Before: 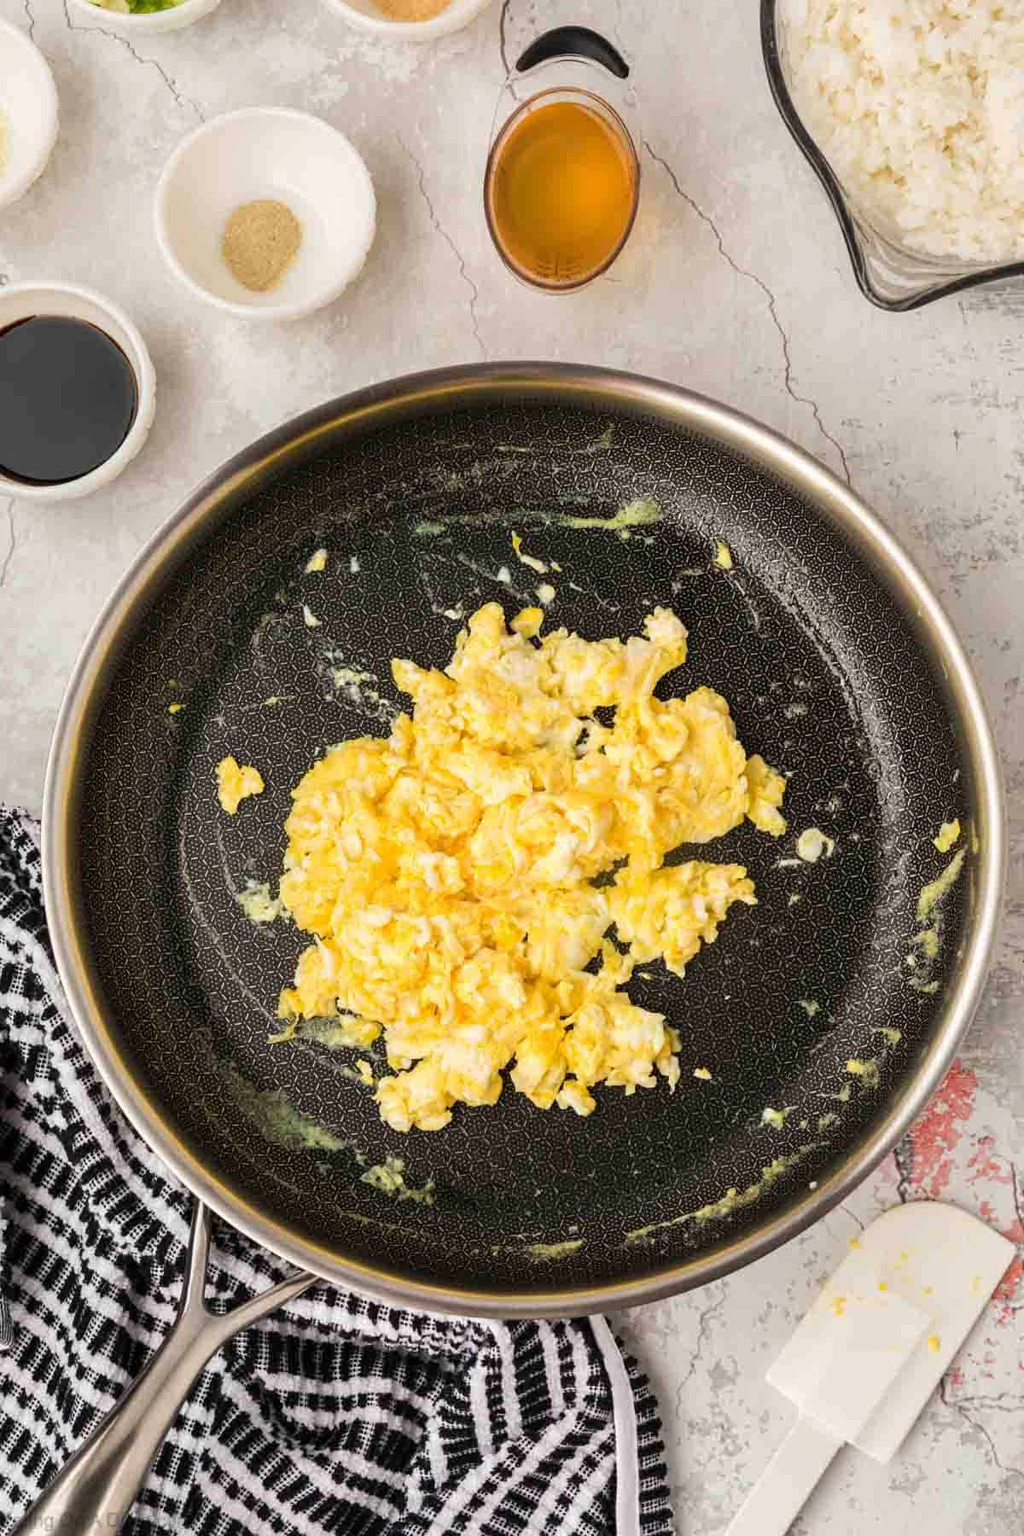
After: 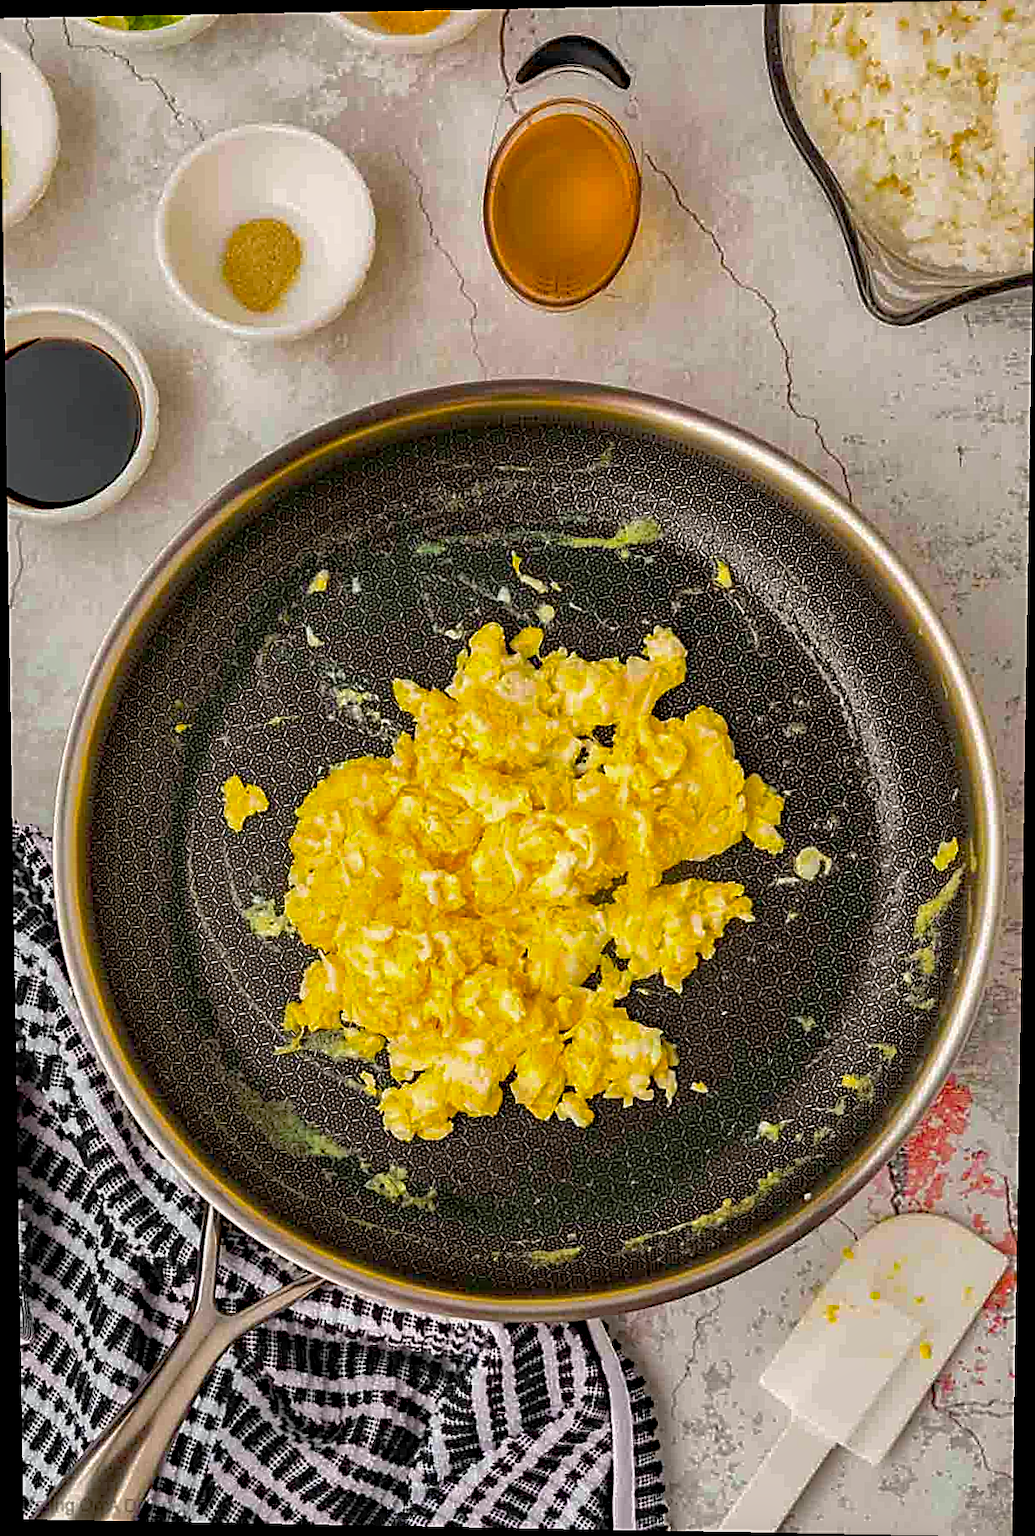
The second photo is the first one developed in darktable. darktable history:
local contrast: highlights 61%, shadows 106%, detail 107%, midtone range 0.529
exposure: compensate highlight preservation false
rotate and perspective: lens shift (vertical) 0.048, lens shift (horizontal) -0.024, automatic cropping off
shadows and highlights: on, module defaults
color balance rgb: perceptual saturation grading › global saturation 20%, global vibrance 20%
sharpen: amount 0.901
haze removal: strength 0.29, distance 0.25, compatibility mode true, adaptive false
